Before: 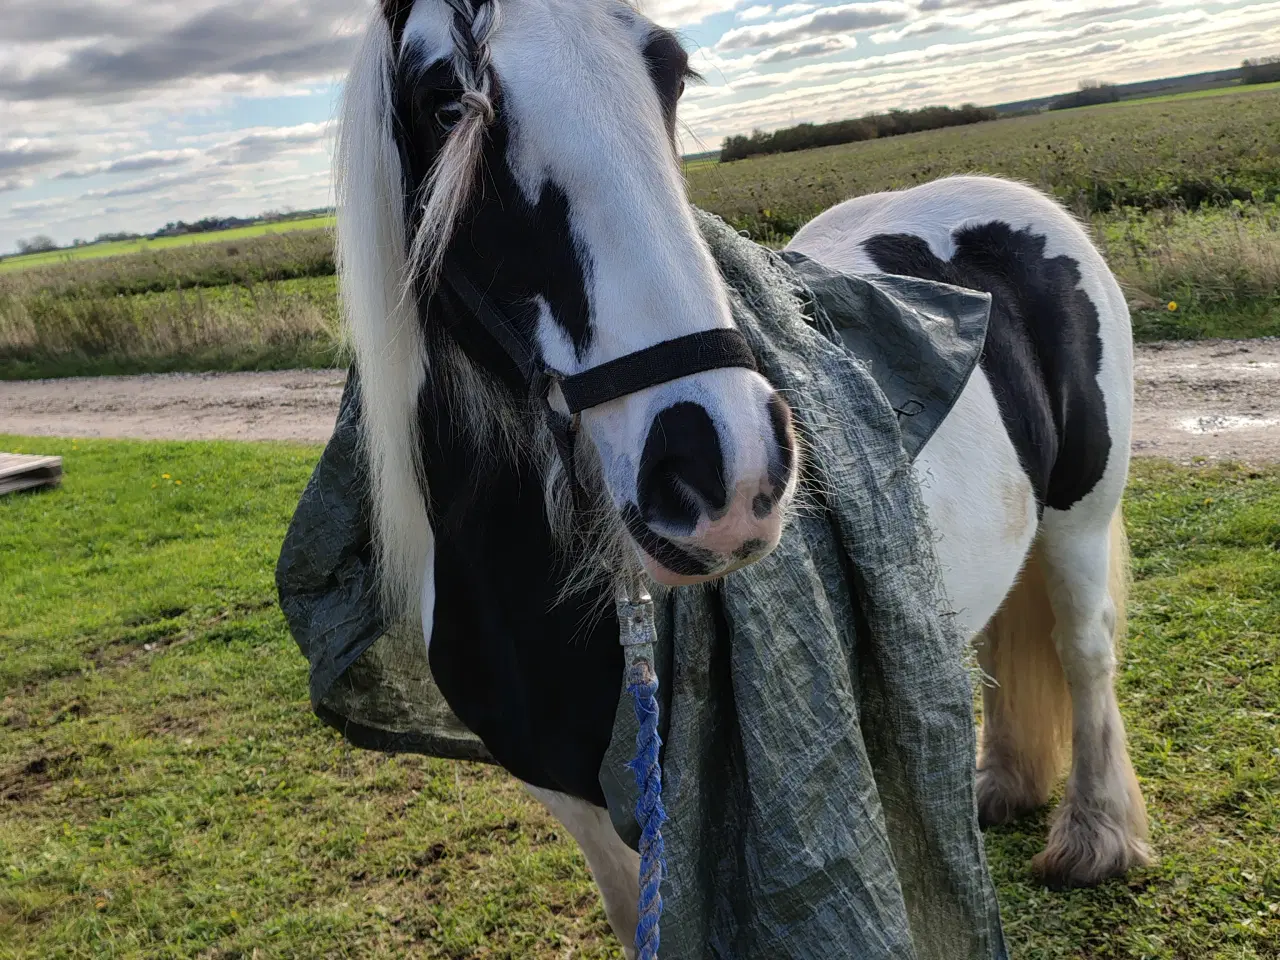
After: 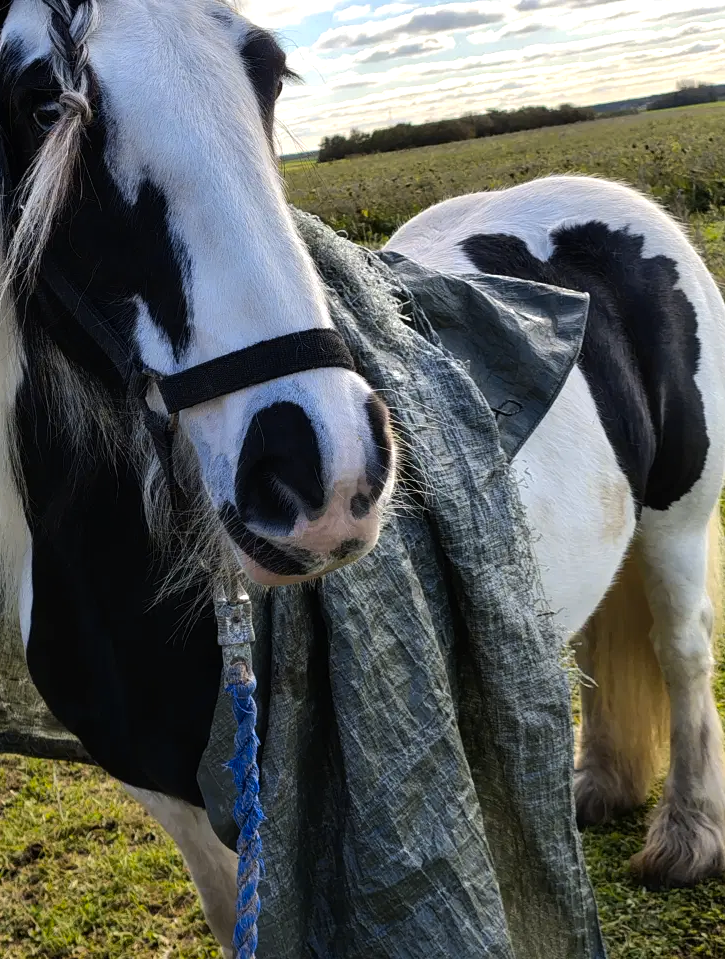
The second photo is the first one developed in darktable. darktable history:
tone equalizer: -8 EV -0.417 EV, -7 EV -0.389 EV, -6 EV -0.333 EV, -5 EV -0.222 EV, -3 EV 0.222 EV, -2 EV 0.333 EV, -1 EV 0.389 EV, +0 EV 0.417 EV, edges refinement/feathering 500, mask exposure compensation -1.57 EV, preserve details no
color balance rgb: perceptual saturation grading › global saturation 10%, global vibrance 10%
crop: left 31.458%, top 0%, right 11.876%
color contrast: green-magenta contrast 0.8, blue-yellow contrast 1.1, unbound 0
